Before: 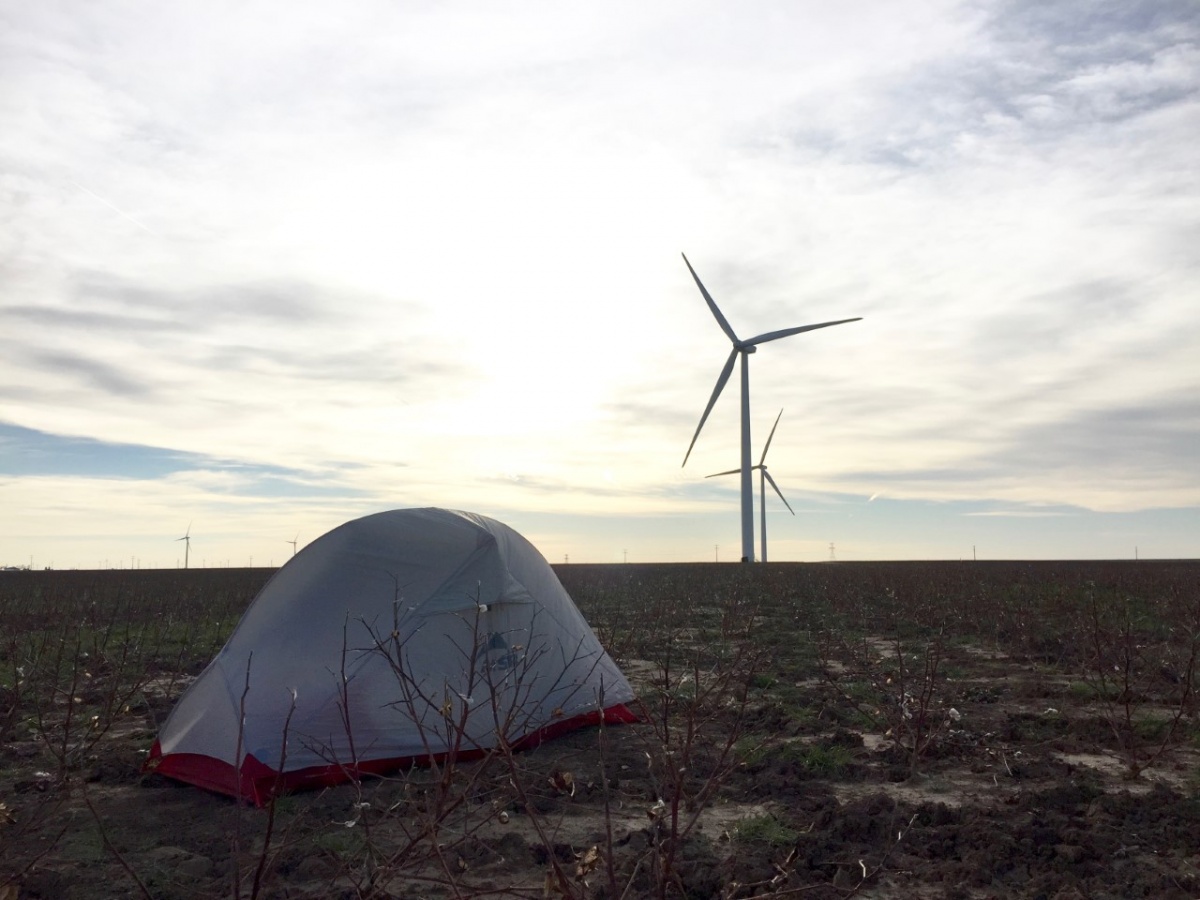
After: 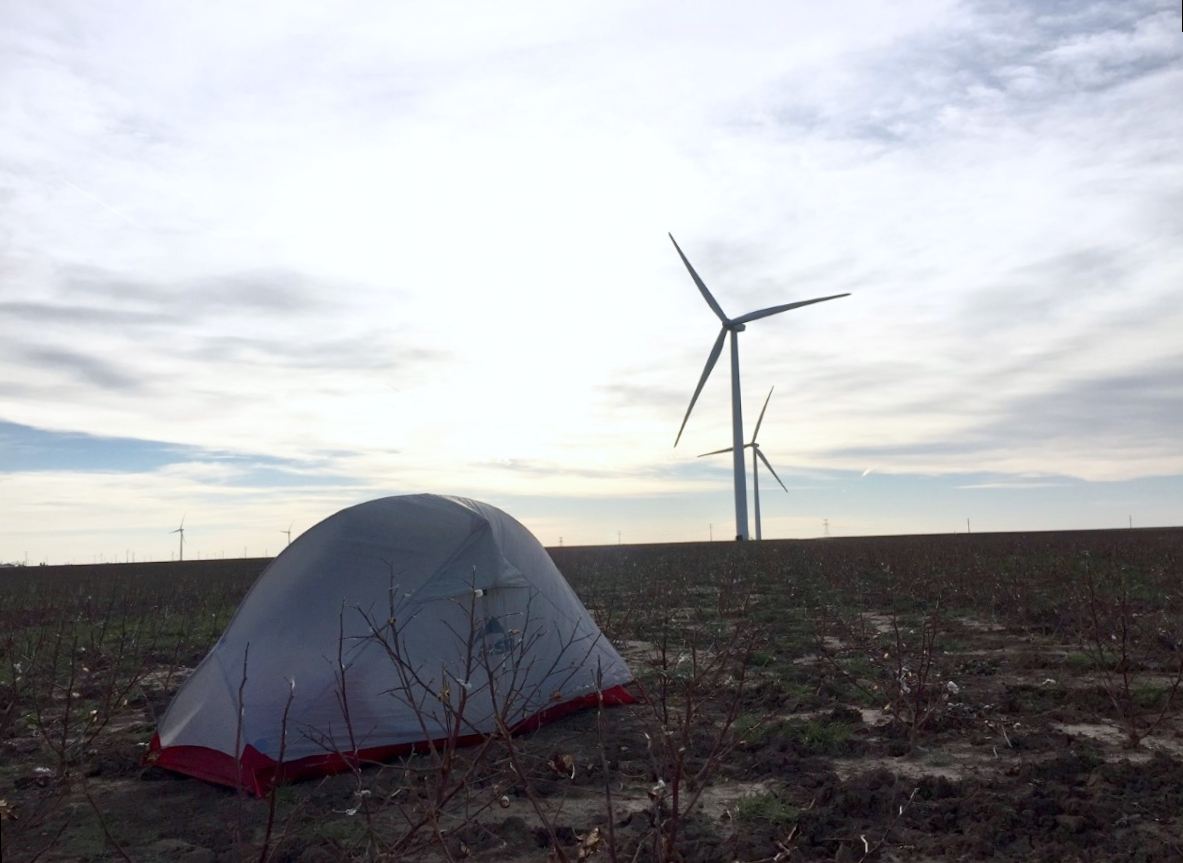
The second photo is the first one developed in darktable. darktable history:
color correction: highlights a* -0.137, highlights b* -5.91, shadows a* -0.137, shadows b* -0.137
rotate and perspective: rotation -1.42°, crop left 0.016, crop right 0.984, crop top 0.035, crop bottom 0.965
